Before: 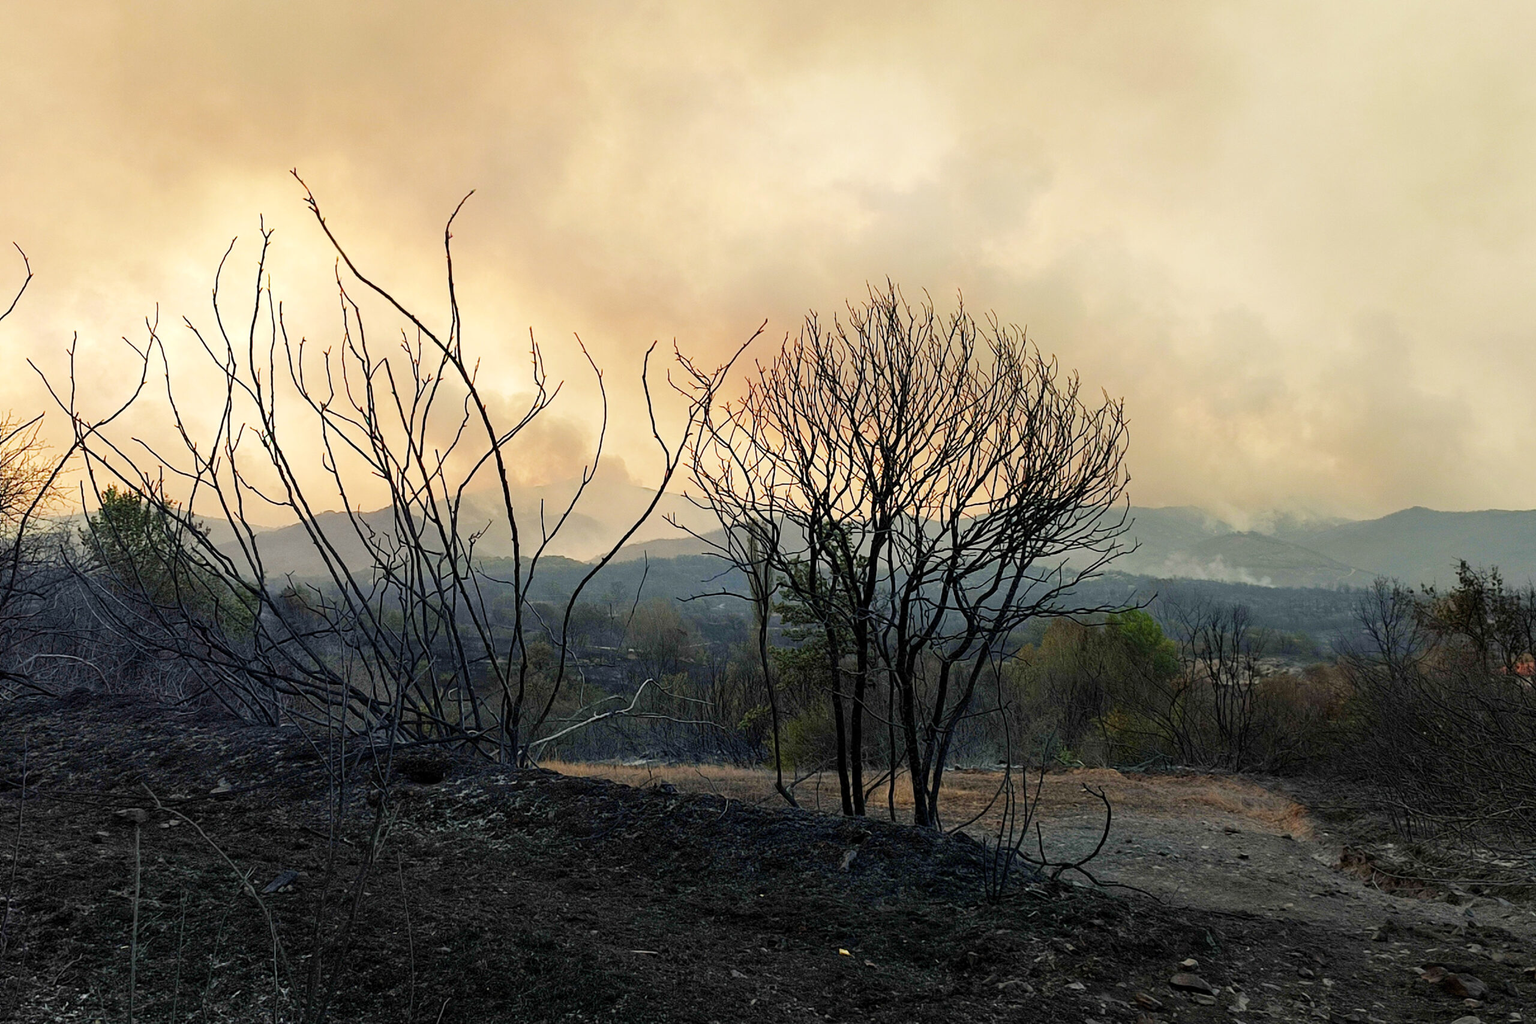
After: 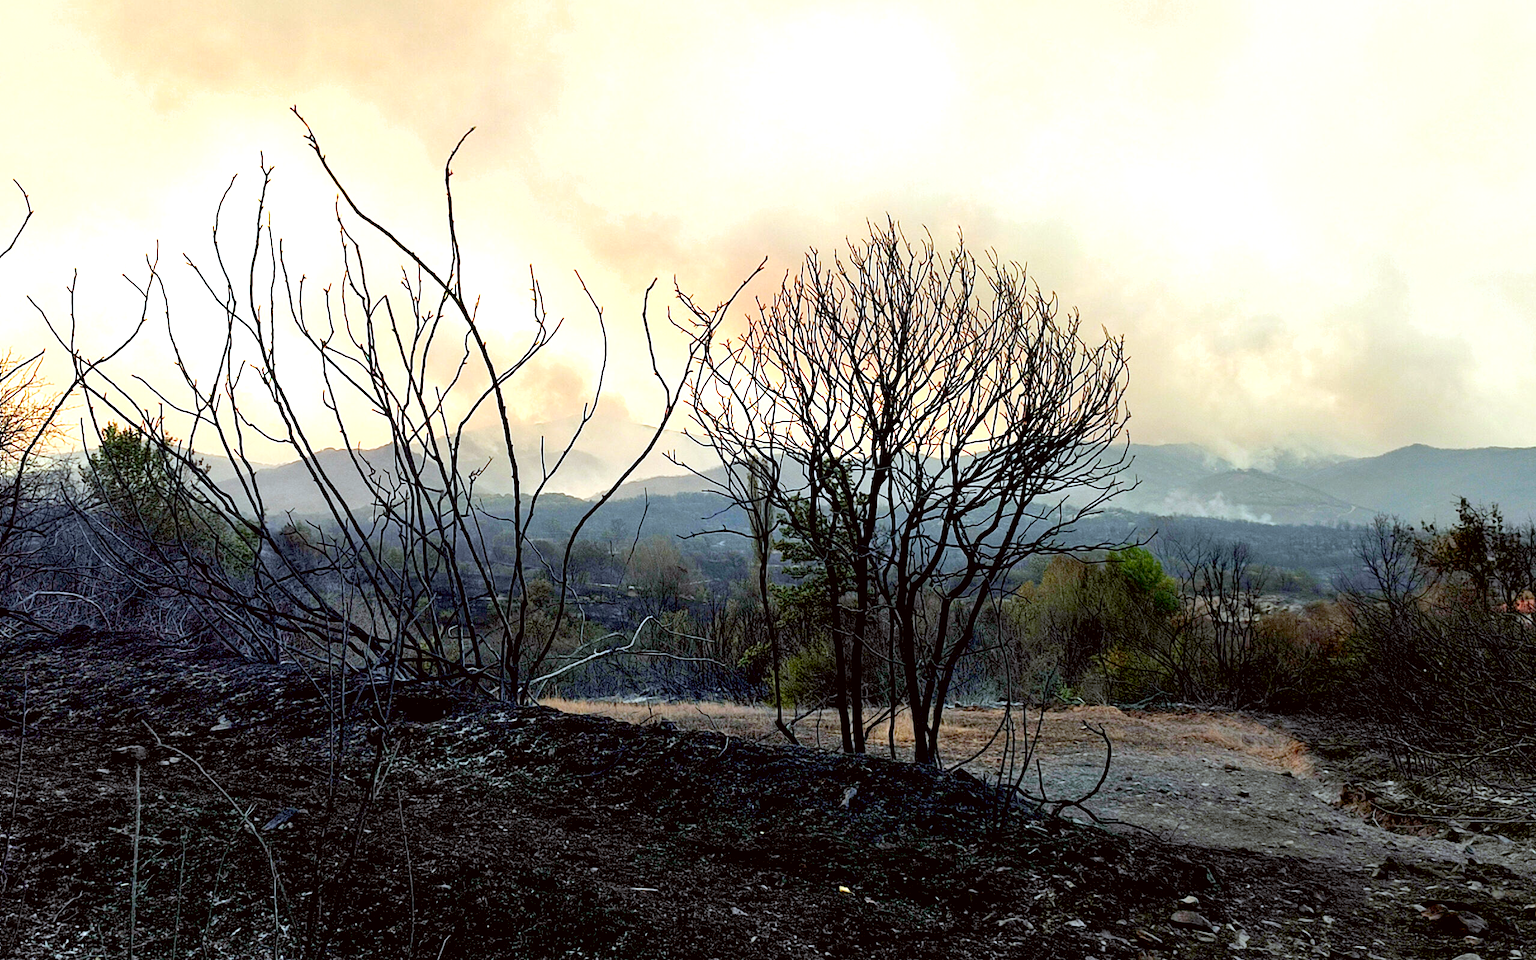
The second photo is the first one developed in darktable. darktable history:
color calibration: illuminant as shot in camera, x 0.358, y 0.373, temperature 4628.91 K
color correction: highlights a* -5.06, highlights b* -4.45, shadows a* 3.89, shadows b* 4.06
crop and rotate: top 6.206%
exposure: black level correction 0.012, exposure 0.691 EV, compensate highlight preservation false
shadows and highlights: radius 125.19, shadows 30.5, highlights -31.12, low approximation 0.01, soften with gaussian
contrast equalizer: y [[0.5 ×6], [0.5 ×6], [0.5 ×6], [0, 0.033, 0.067, 0.1, 0.133, 0.167], [0, 0.05, 0.1, 0.15, 0.2, 0.25]], mix -0.186
